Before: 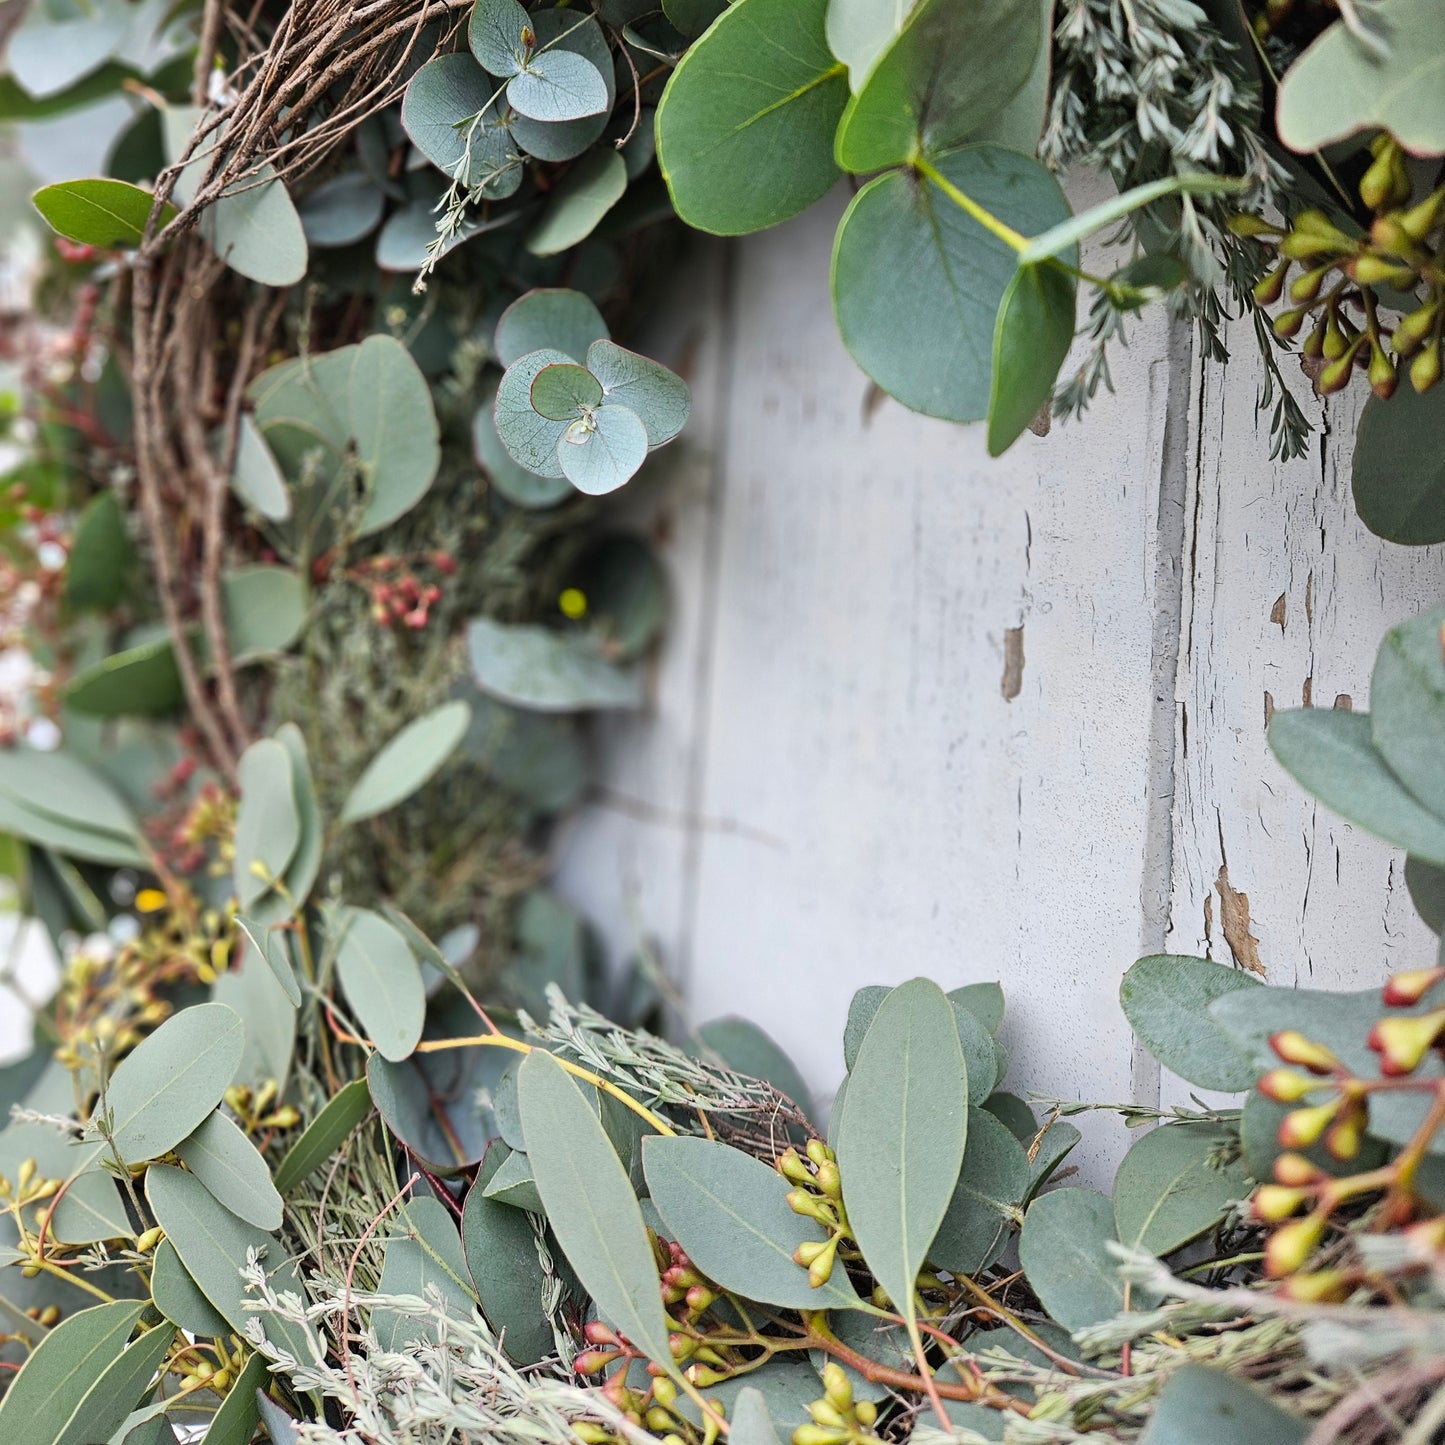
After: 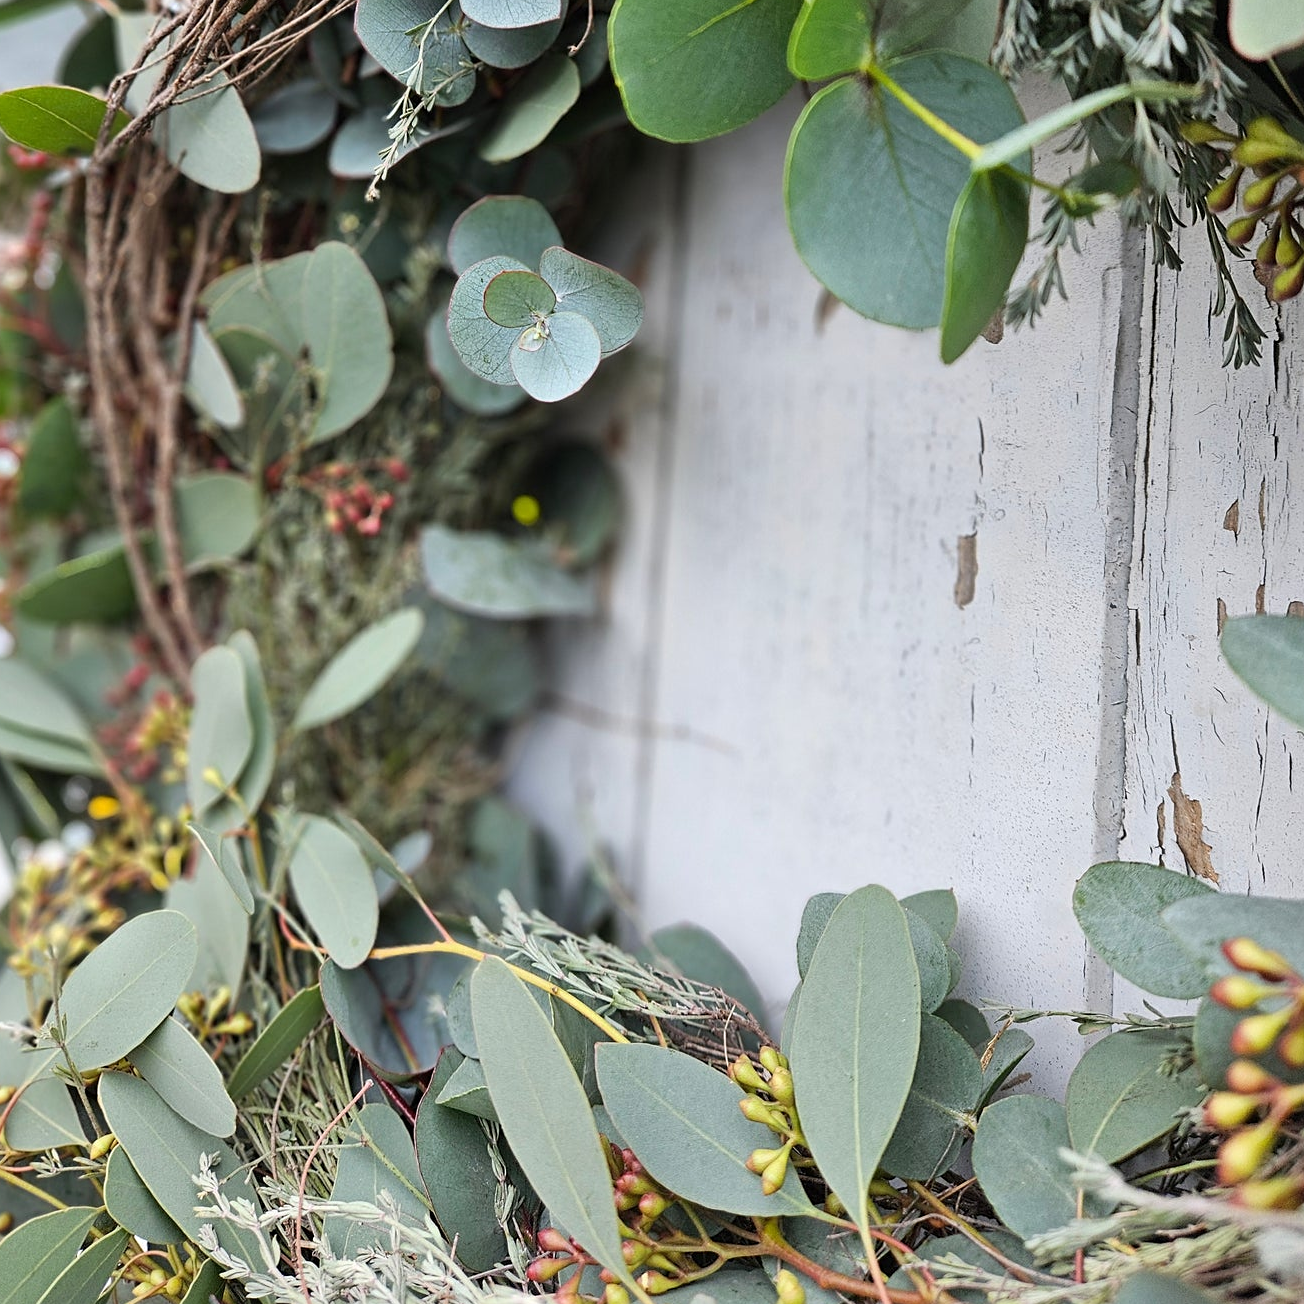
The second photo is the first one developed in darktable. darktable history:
sharpen: amount 0.2
crop: left 3.305%, top 6.436%, right 6.389%, bottom 3.258%
